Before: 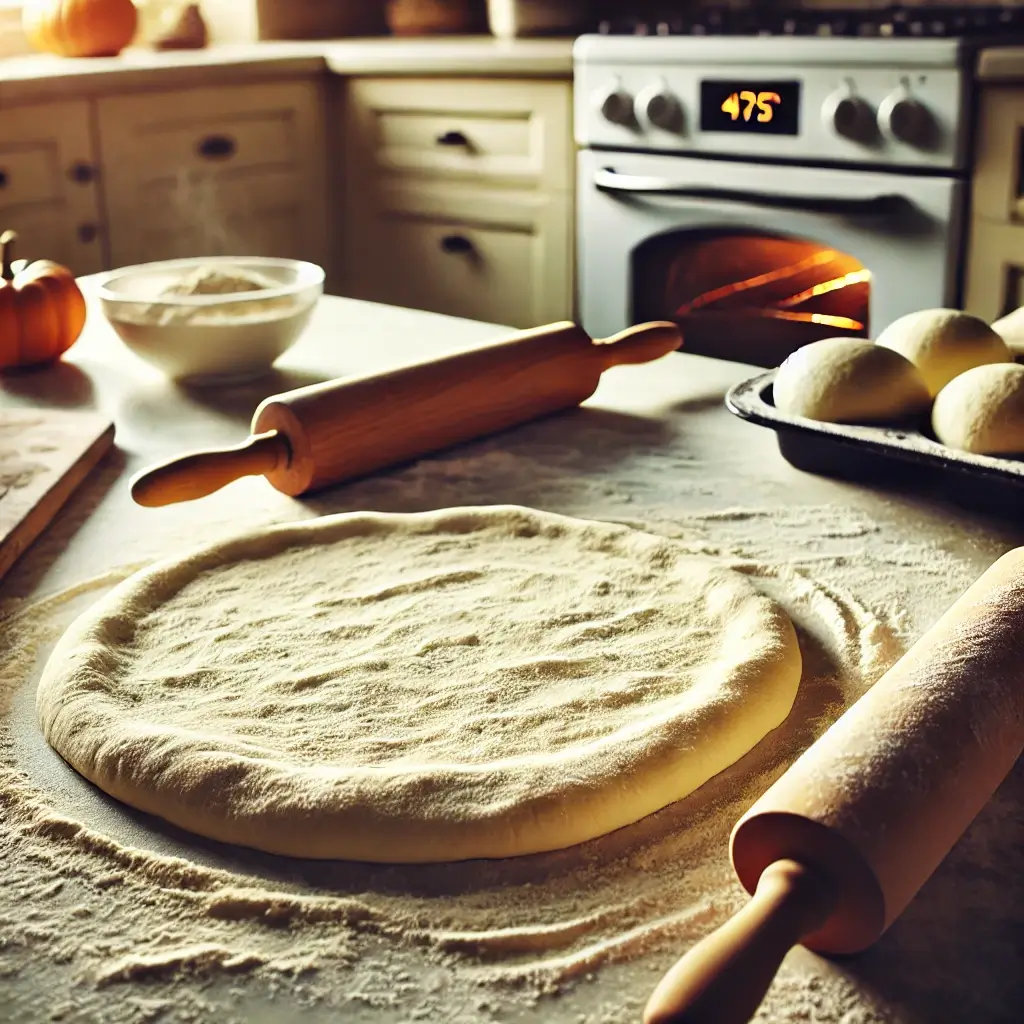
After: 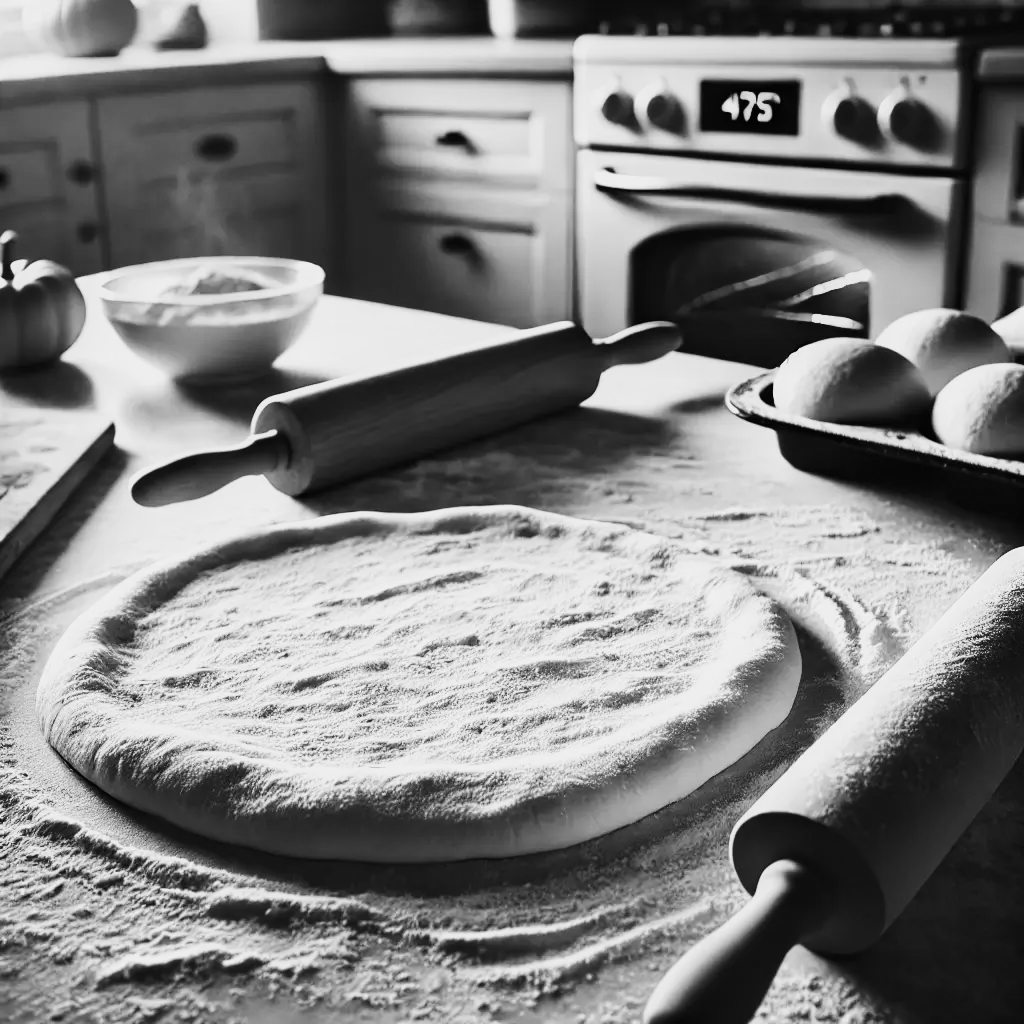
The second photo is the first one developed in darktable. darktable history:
monochrome: a -92.57, b 58.91
contrast brightness saturation: contrast 0.22
